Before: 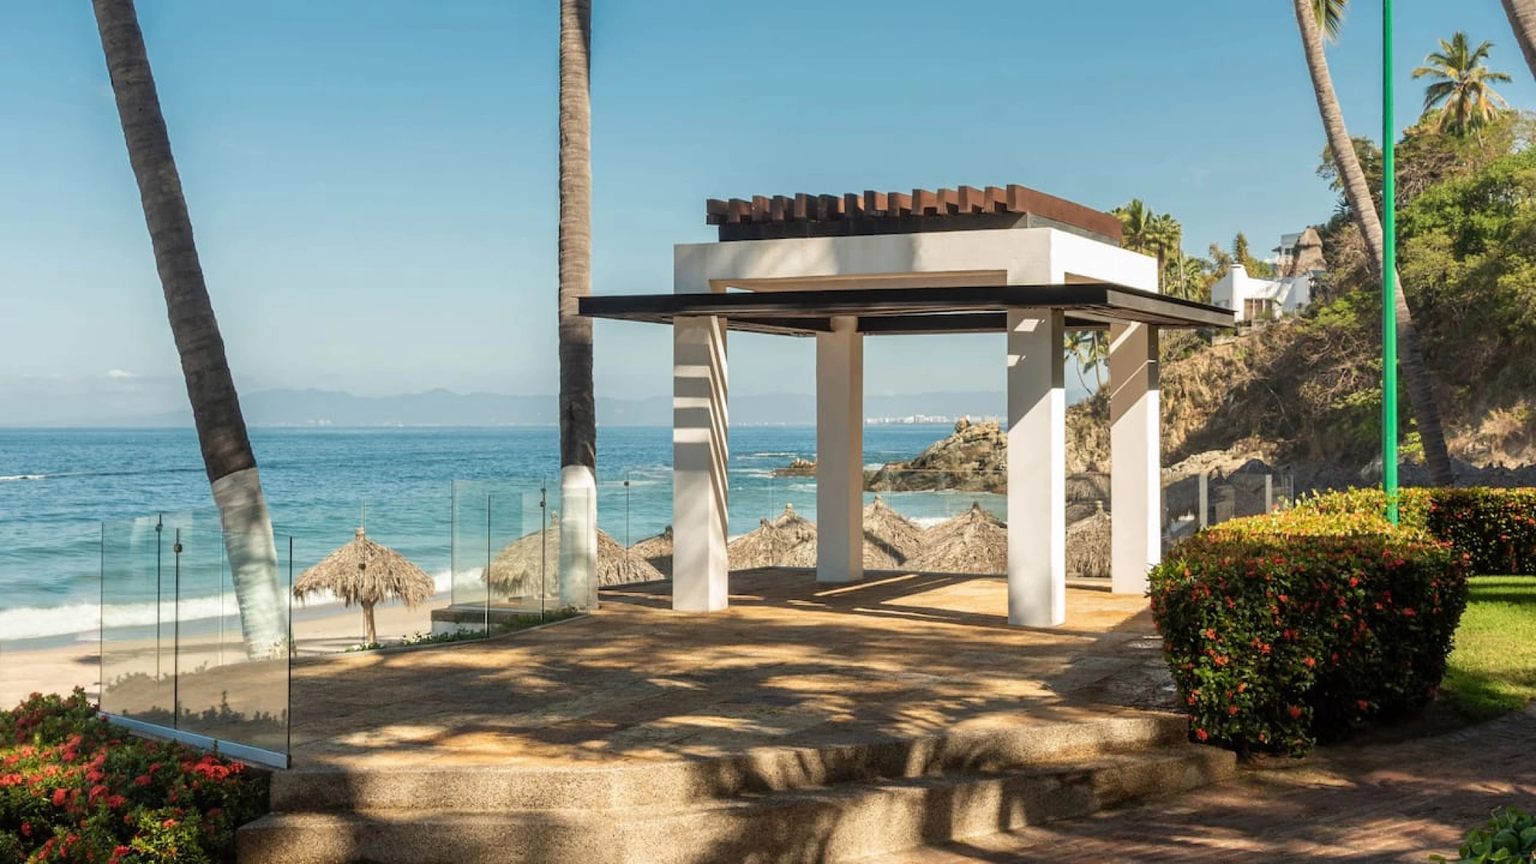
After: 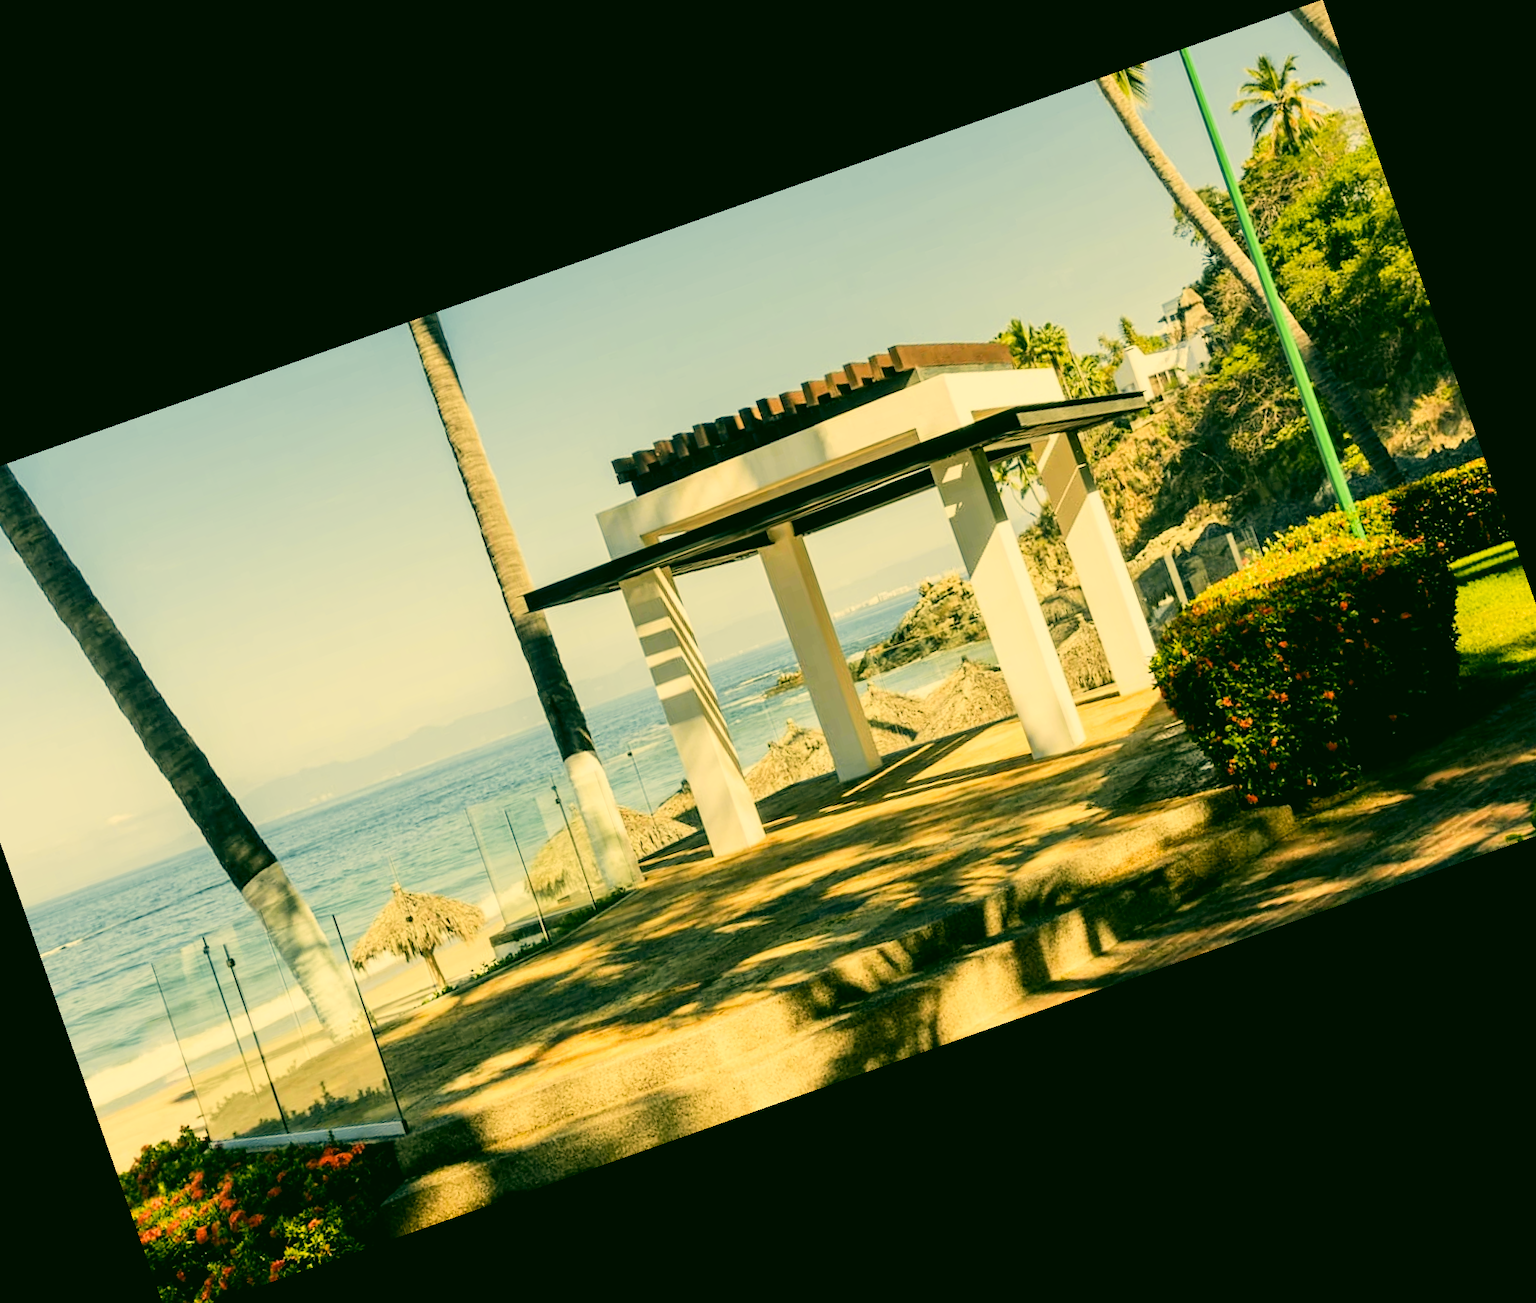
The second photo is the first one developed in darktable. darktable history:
crop and rotate: angle 19.43°, left 6.812%, right 4.125%, bottom 1.087%
tone curve: curves: ch0 [(0, 0) (0.227, 0.17) (0.766, 0.774) (1, 1)]; ch1 [(0, 0) (0.114, 0.127) (0.437, 0.452) (0.498, 0.495) (0.579, 0.602) (1, 1)]; ch2 [(0, 0) (0.233, 0.259) (0.493, 0.492) (0.568, 0.596) (1, 1)], color space Lab, independent channels, preserve colors none
filmic rgb: black relative exposure -5 EV, hardness 2.88, contrast 1.3, highlights saturation mix -10%
contrast brightness saturation: saturation -0.05
color correction: highlights a* 5.62, highlights b* 33.57, shadows a* -25.86, shadows b* 4.02
exposure: black level correction 0, exposure 0.7 EV, compensate highlight preservation false
